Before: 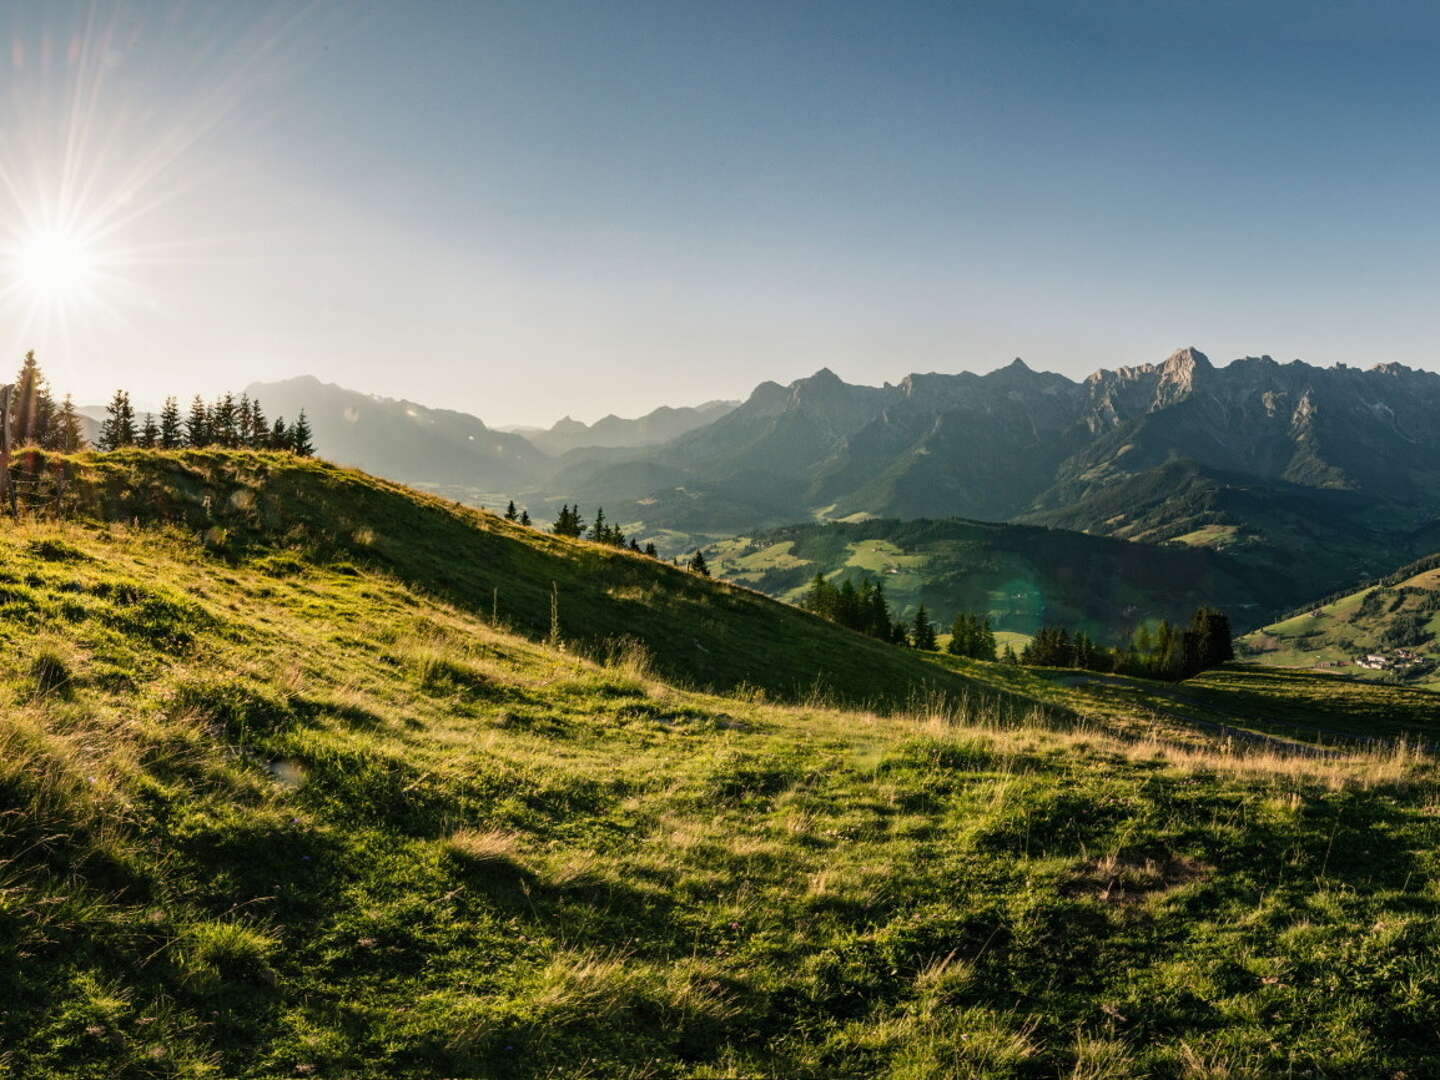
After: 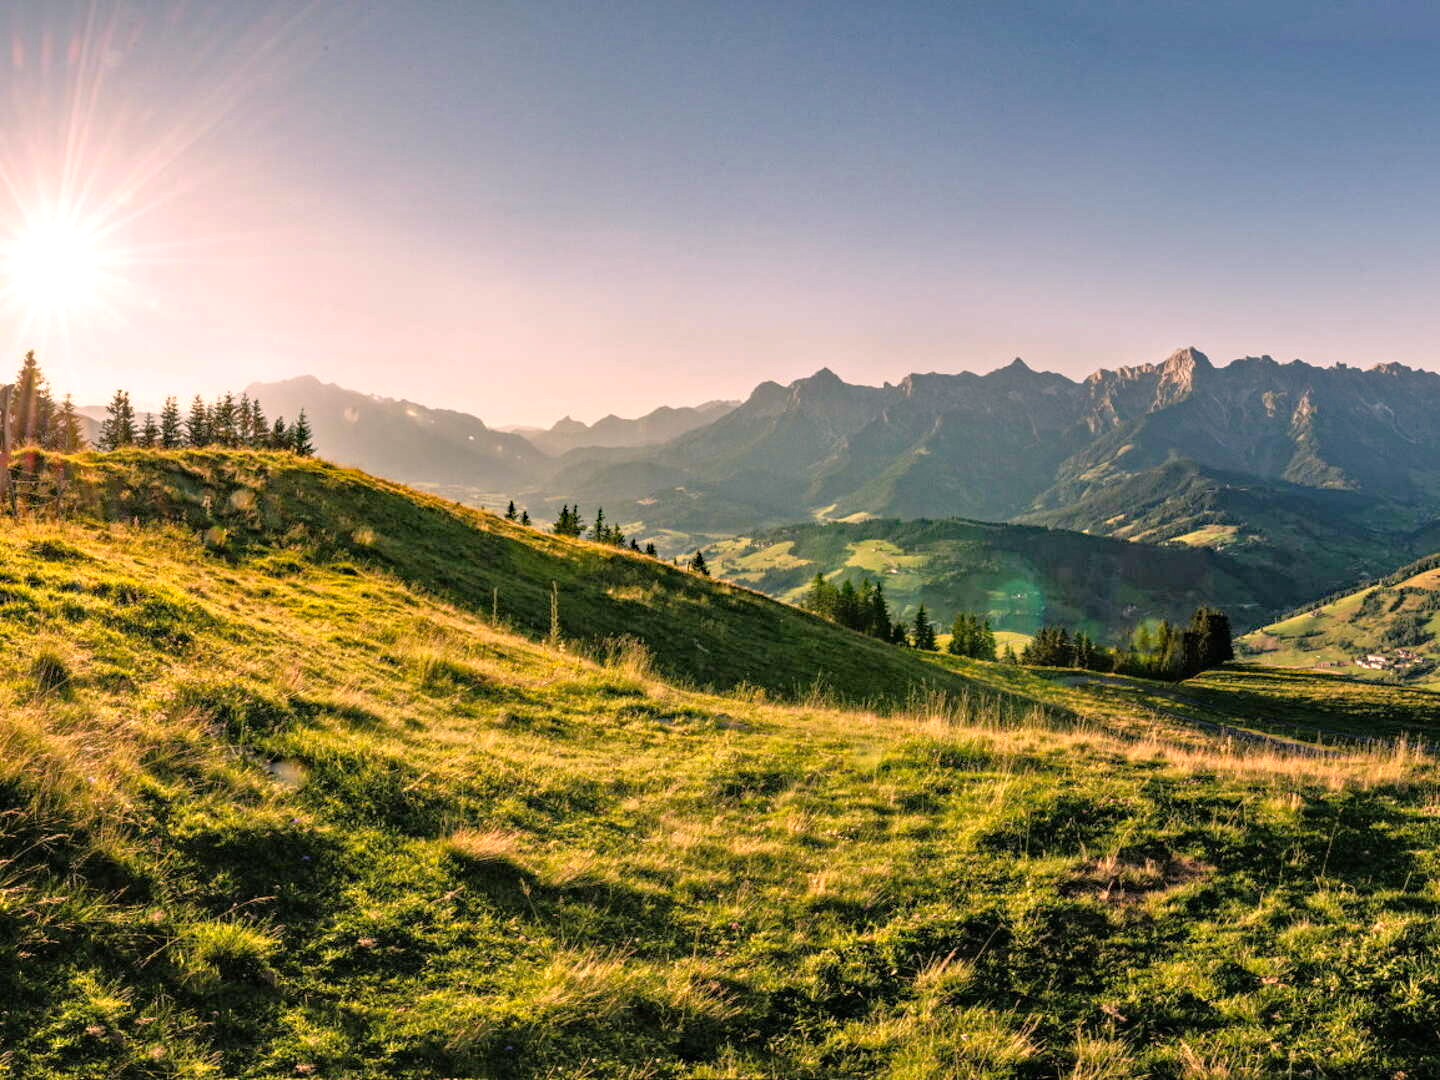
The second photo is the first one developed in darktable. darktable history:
exposure: black level correction 0, exposure 0.2 EV, compensate highlight preservation false
color correction: highlights a* 12.58, highlights b* 5.36
tone equalizer: -7 EV 0.162 EV, -6 EV 0.618 EV, -5 EV 1.14 EV, -4 EV 1.32 EV, -3 EV 1.13 EV, -2 EV 0.6 EV, -1 EV 0.168 EV
haze removal: compatibility mode true, adaptive false
